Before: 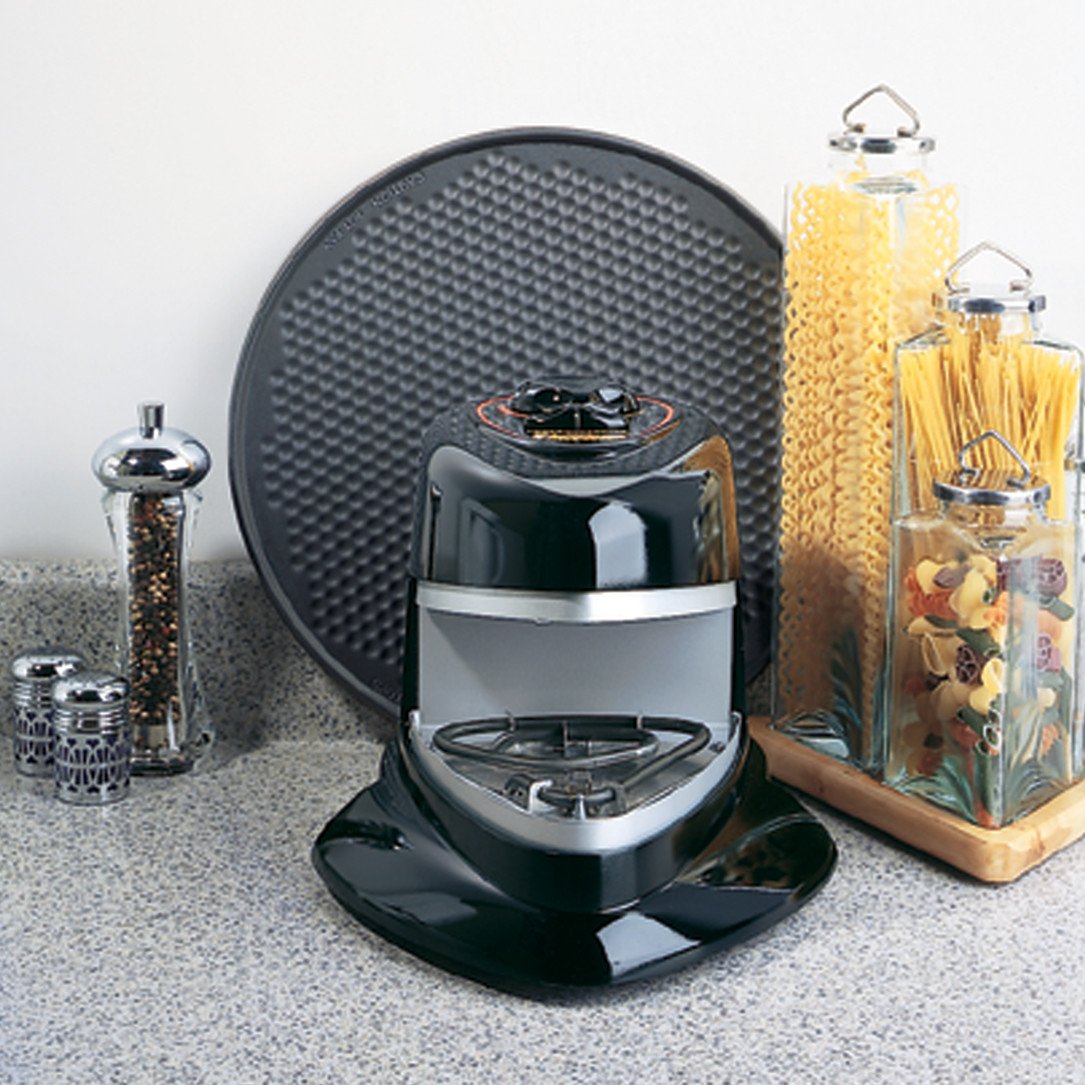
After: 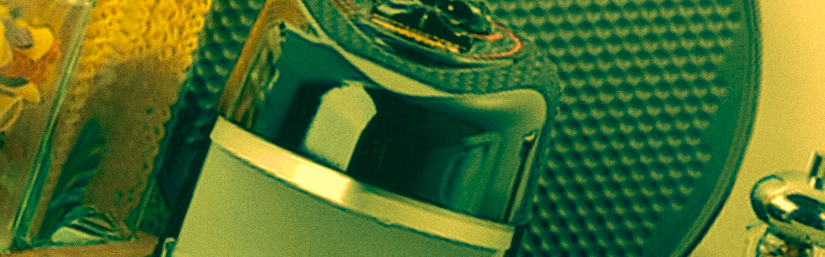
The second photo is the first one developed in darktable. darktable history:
white balance: red 1.138, green 0.996, blue 0.812
crop and rotate: angle 16.12°, top 30.835%, bottom 35.653%
rotate and perspective: rotation -4.57°, crop left 0.054, crop right 0.944, crop top 0.087, crop bottom 0.914
grain: coarseness 0.09 ISO
shadows and highlights: shadows 40, highlights -60
color correction: highlights a* 1.83, highlights b* 34.02, shadows a* -36.68, shadows b* -5.48
velvia: strength 75%
